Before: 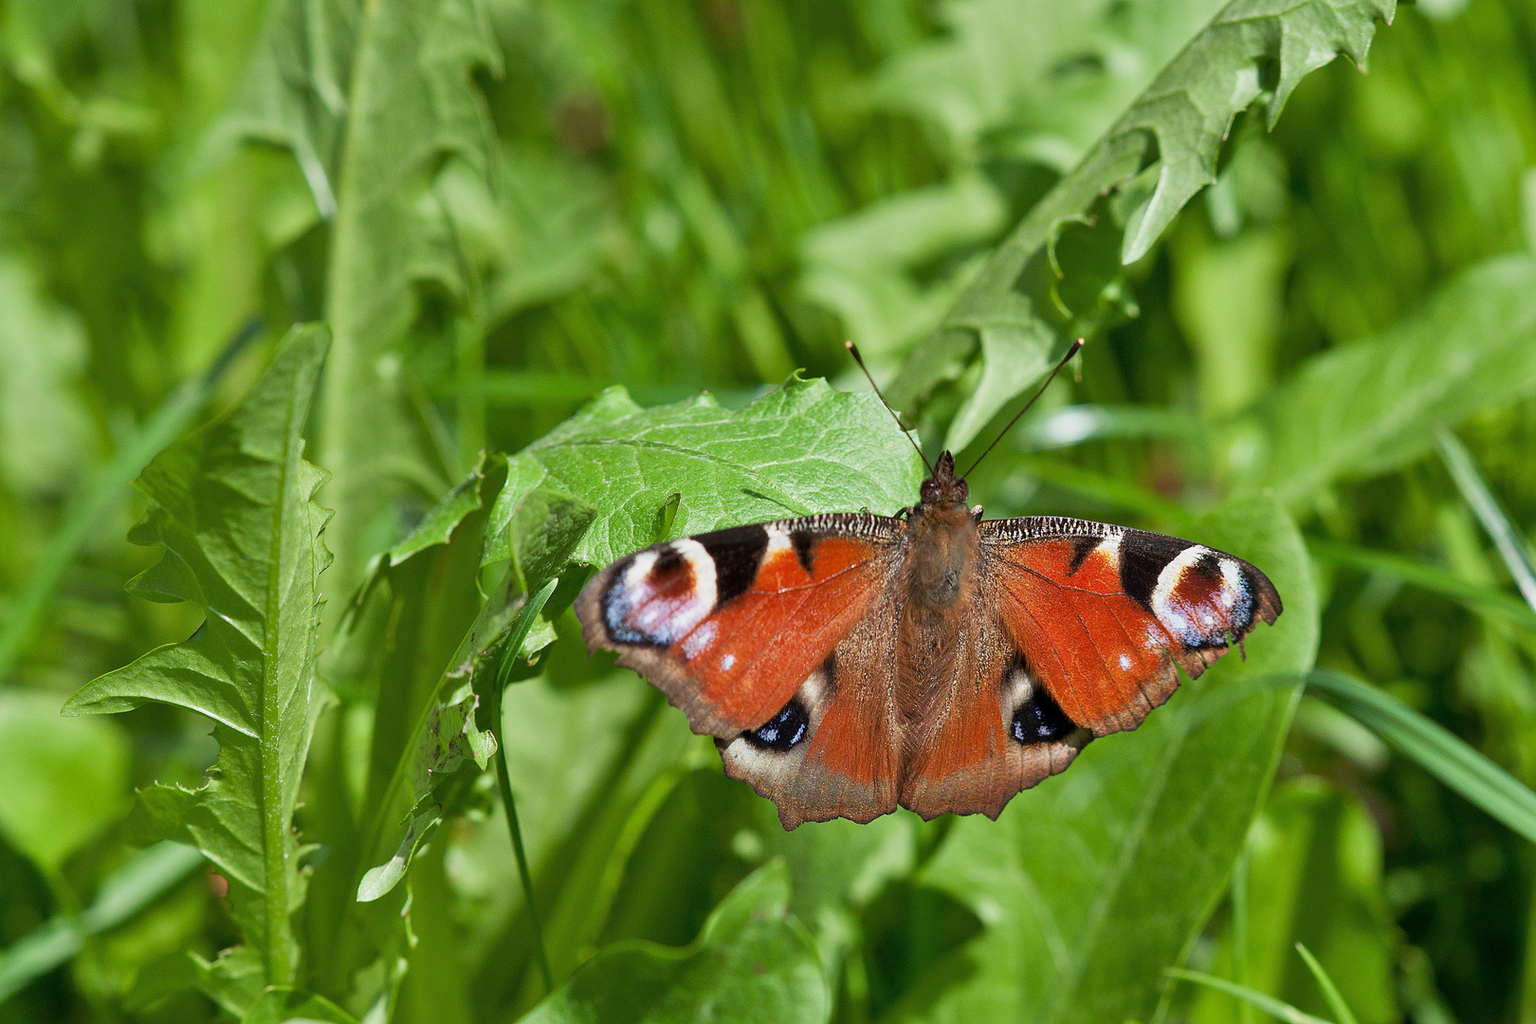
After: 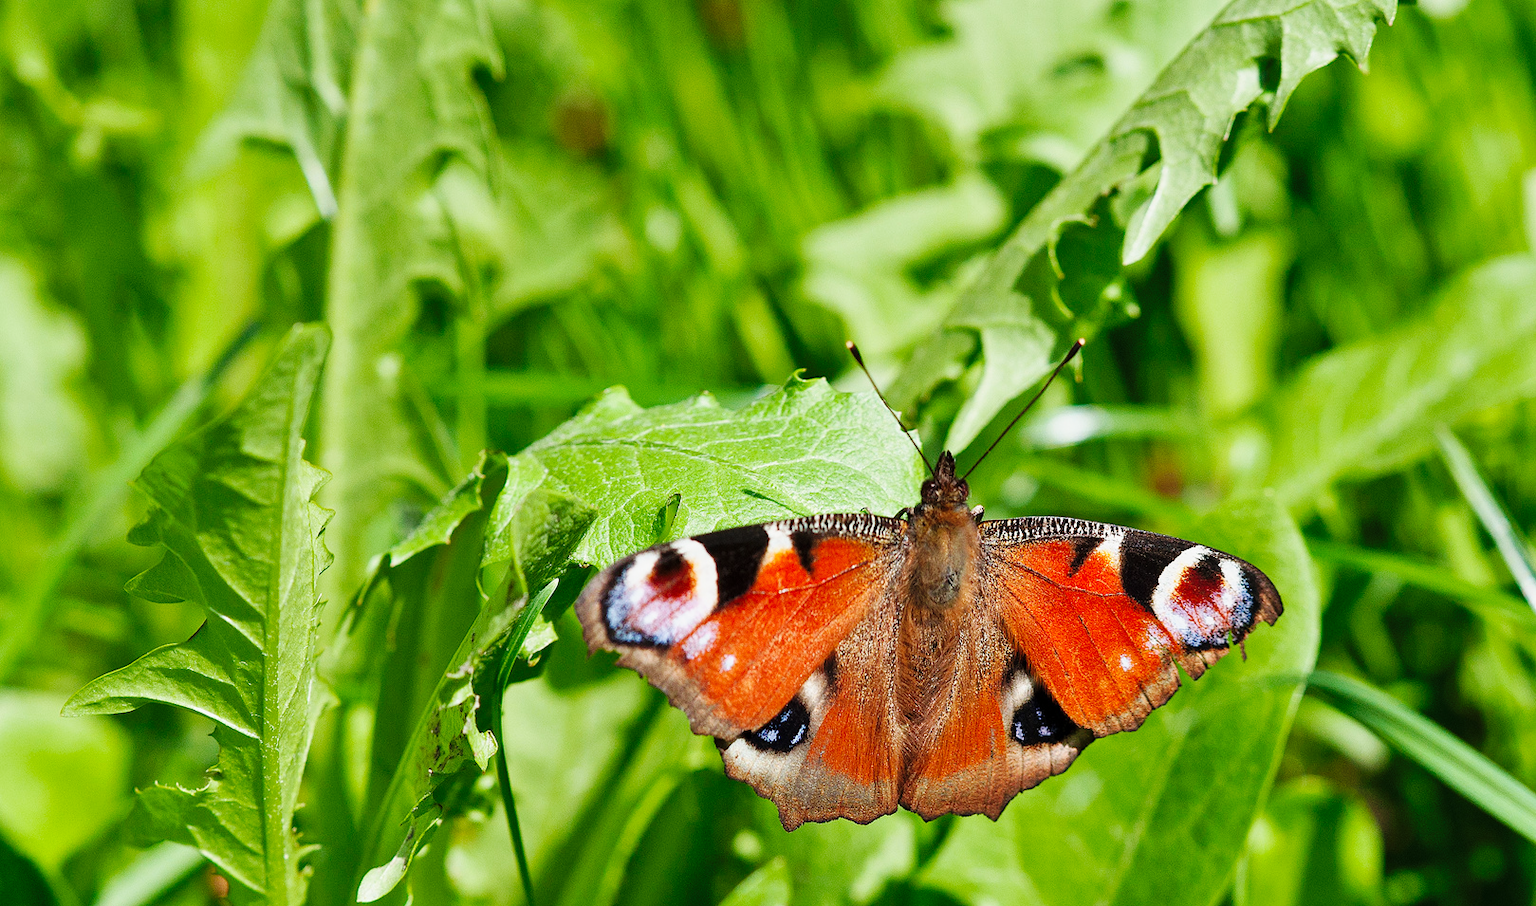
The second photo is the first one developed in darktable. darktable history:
base curve: curves: ch0 [(0, 0) (0.036, 0.025) (0.121, 0.166) (0.206, 0.329) (0.605, 0.79) (1, 1)], preserve colors none
crop and rotate: top 0%, bottom 11.562%
